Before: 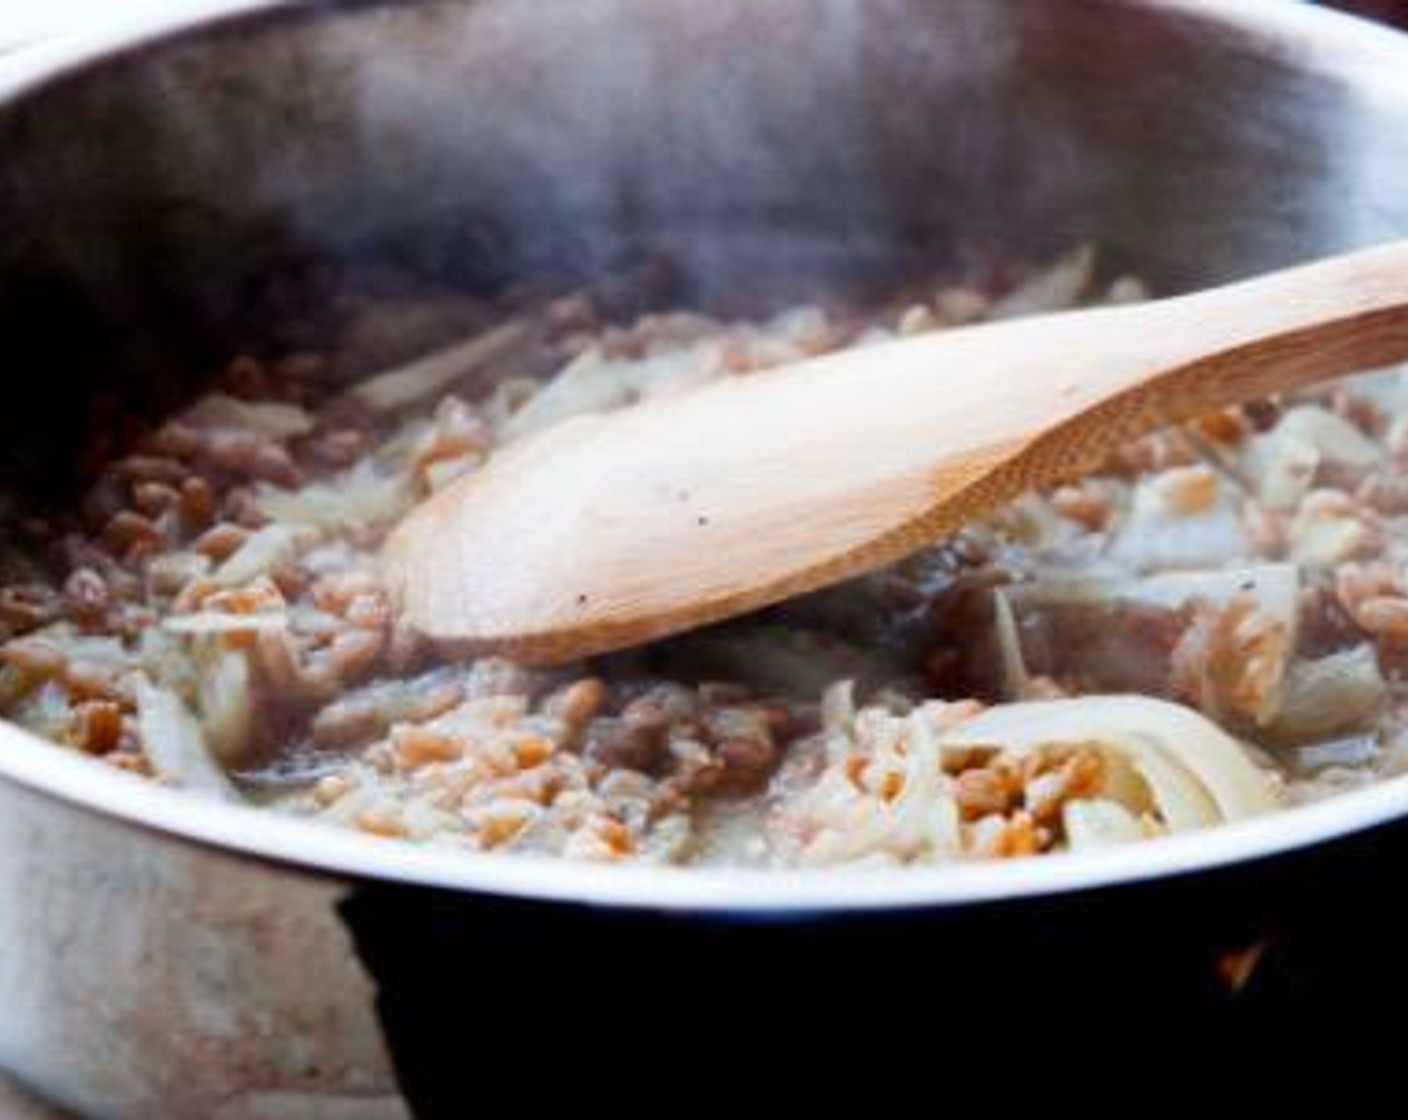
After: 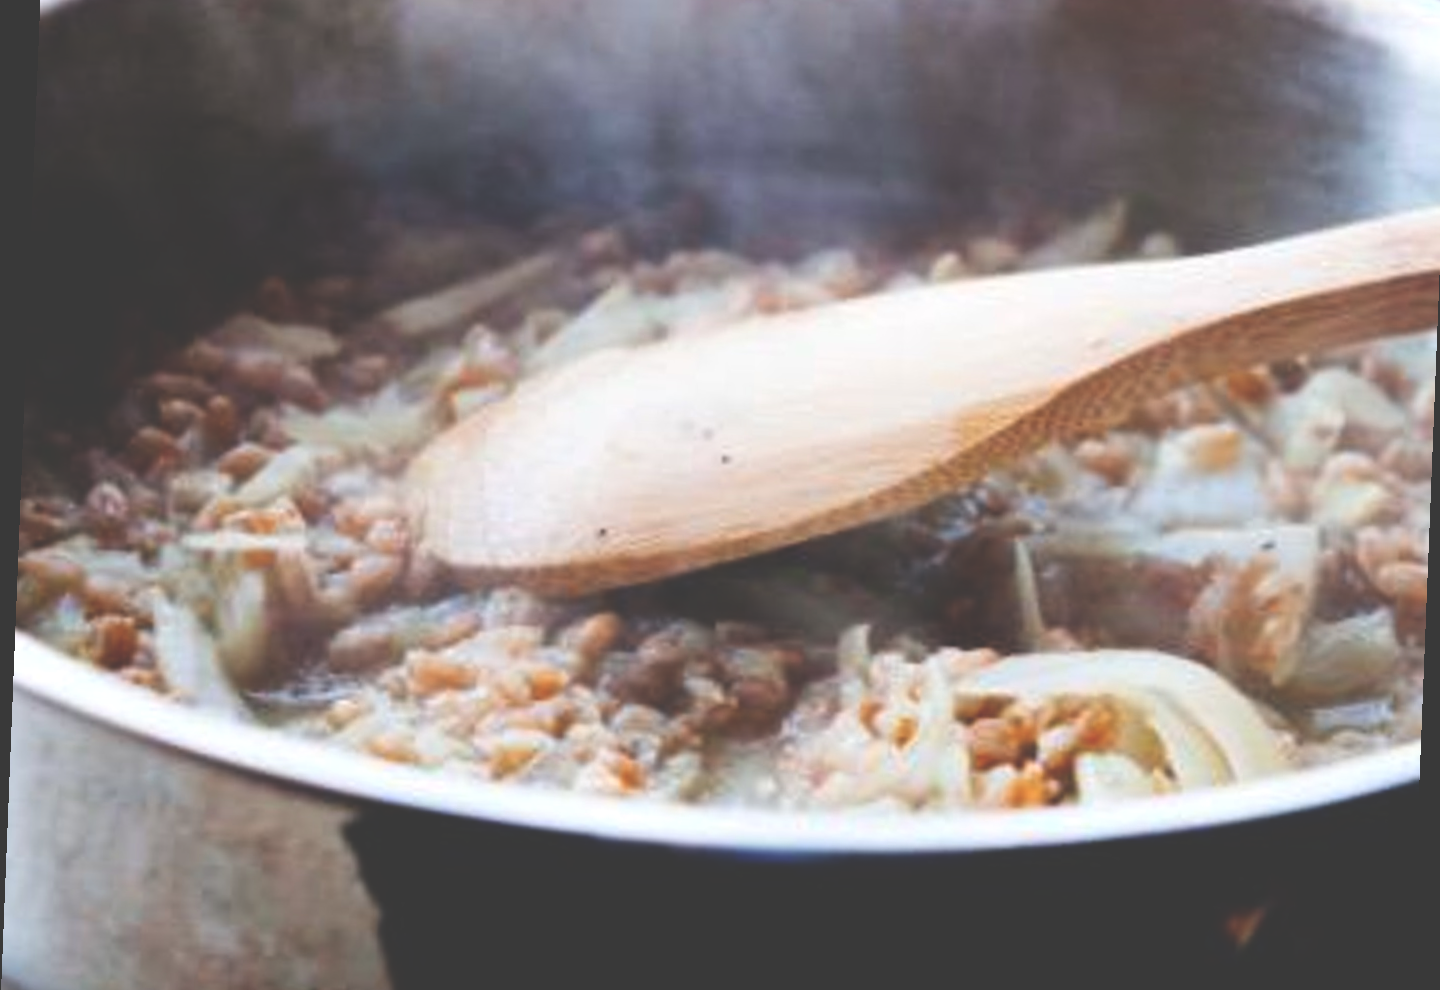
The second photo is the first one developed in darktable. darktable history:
rotate and perspective: rotation 2.27°, automatic cropping off
crop: top 7.625%, bottom 8.027%
exposure: black level correction -0.041, exposure 0.064 EV, compensate highlight preservation false
